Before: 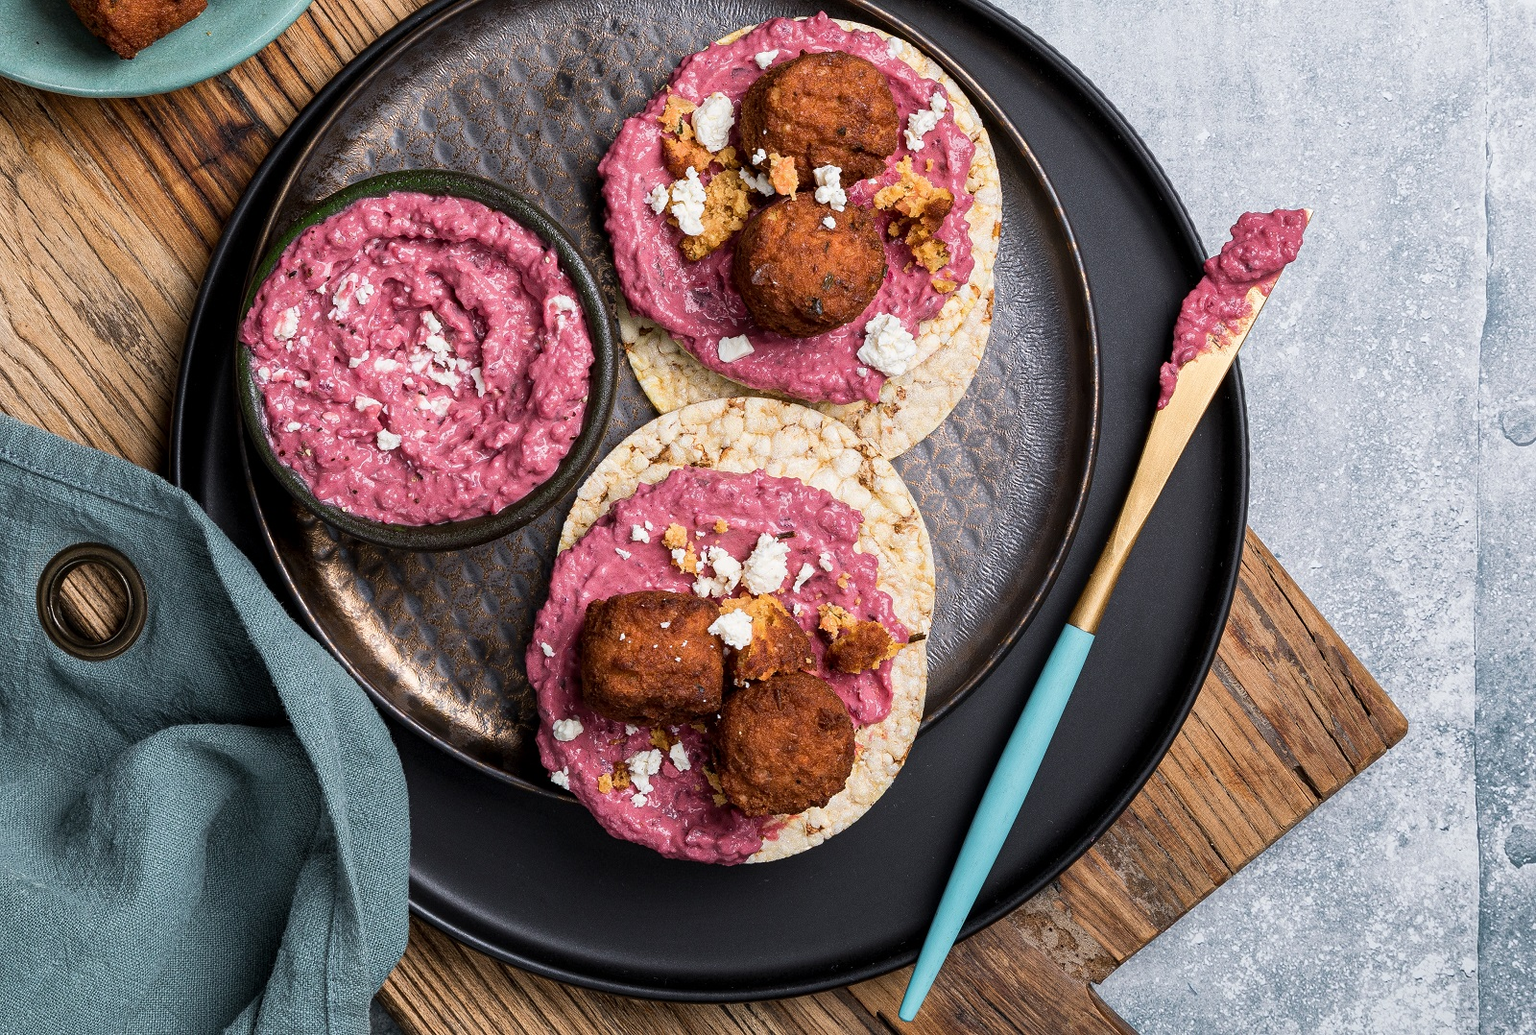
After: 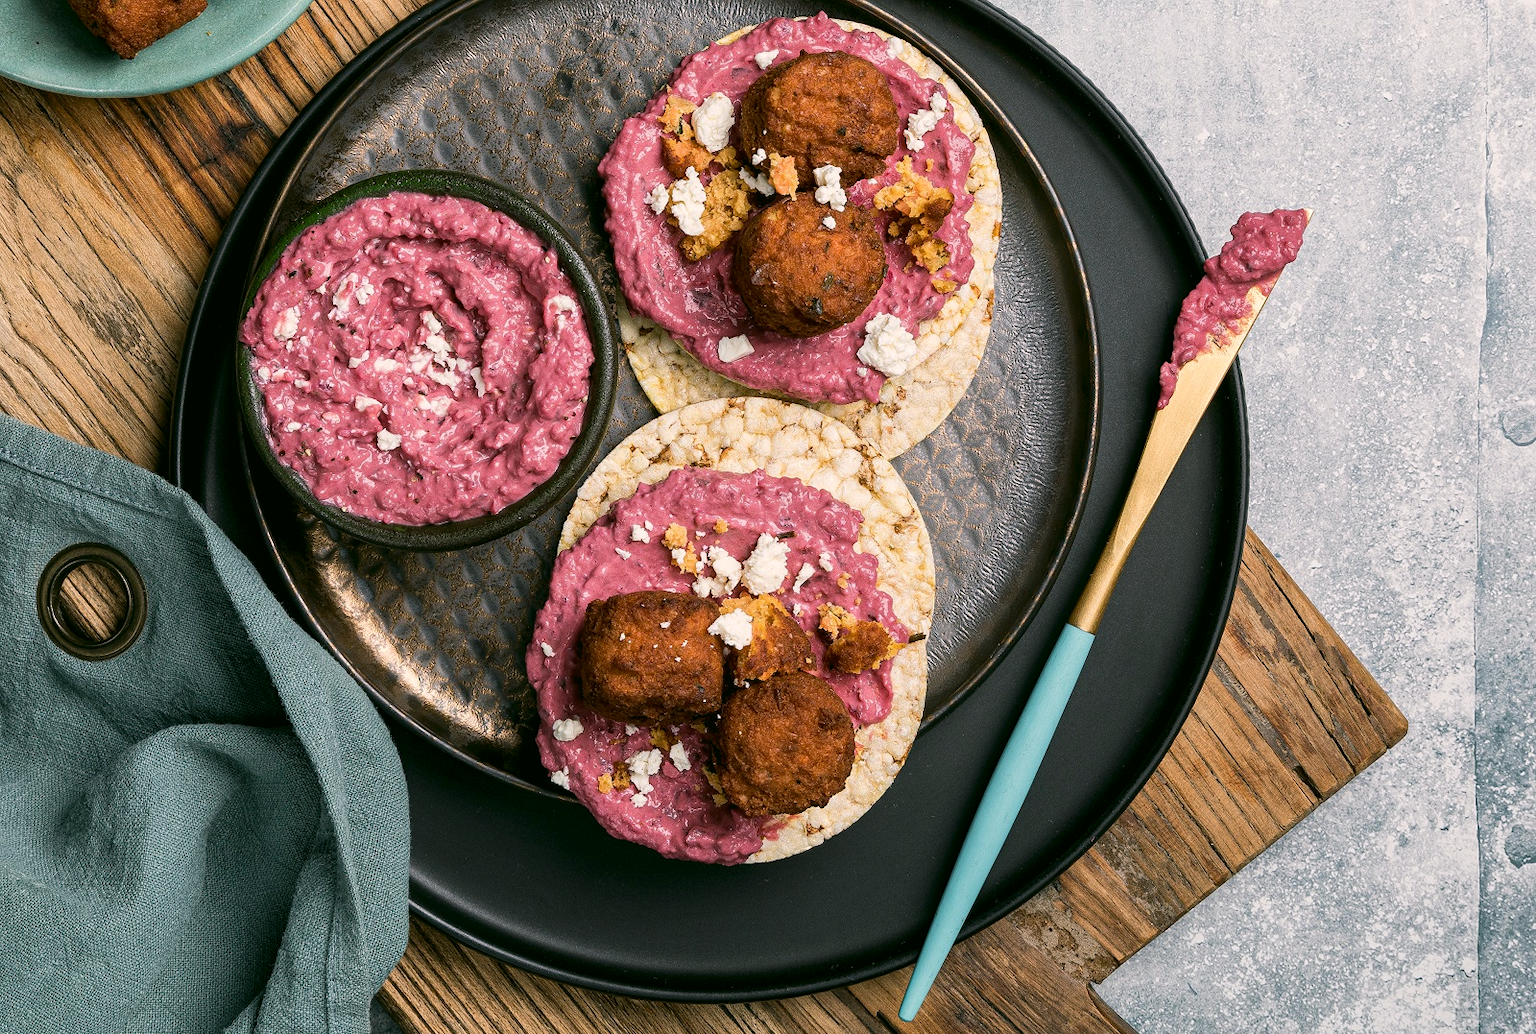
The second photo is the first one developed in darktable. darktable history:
color correction: highlights a* 4.08, highlights b* 4.97, shadows a* -7.63, shadows b* 4.86
